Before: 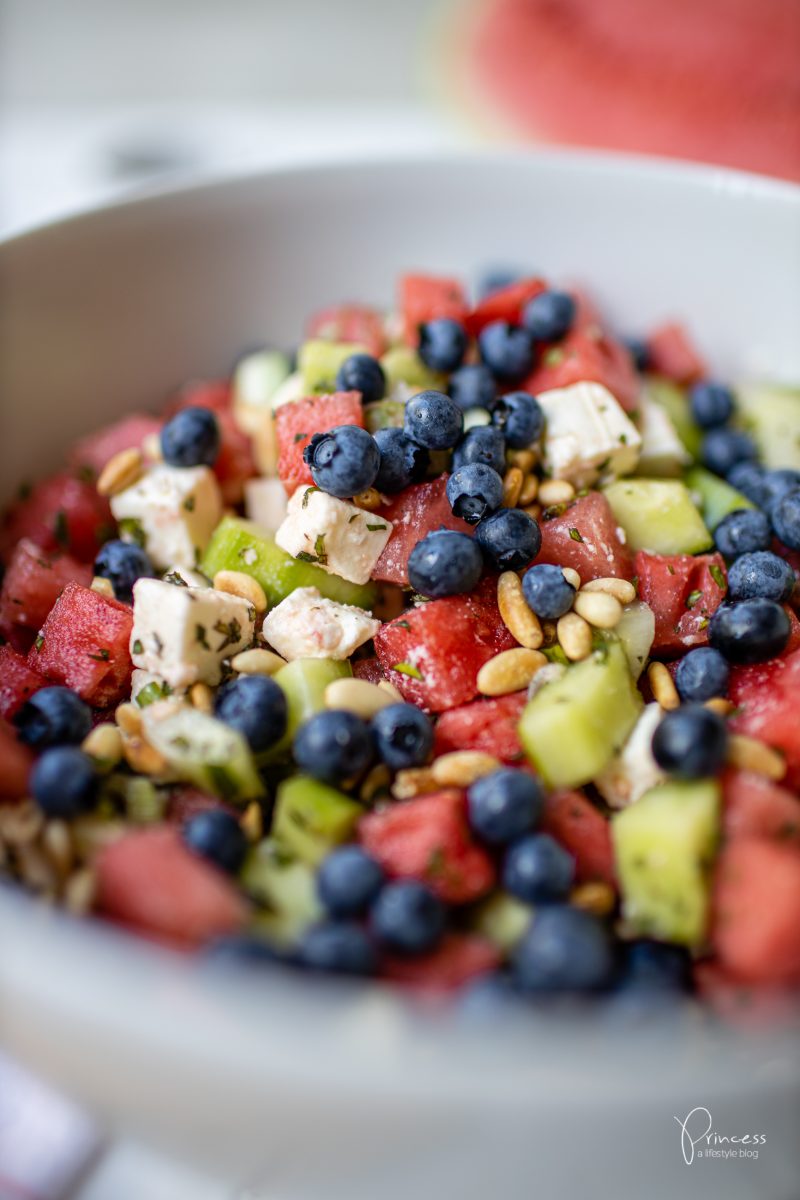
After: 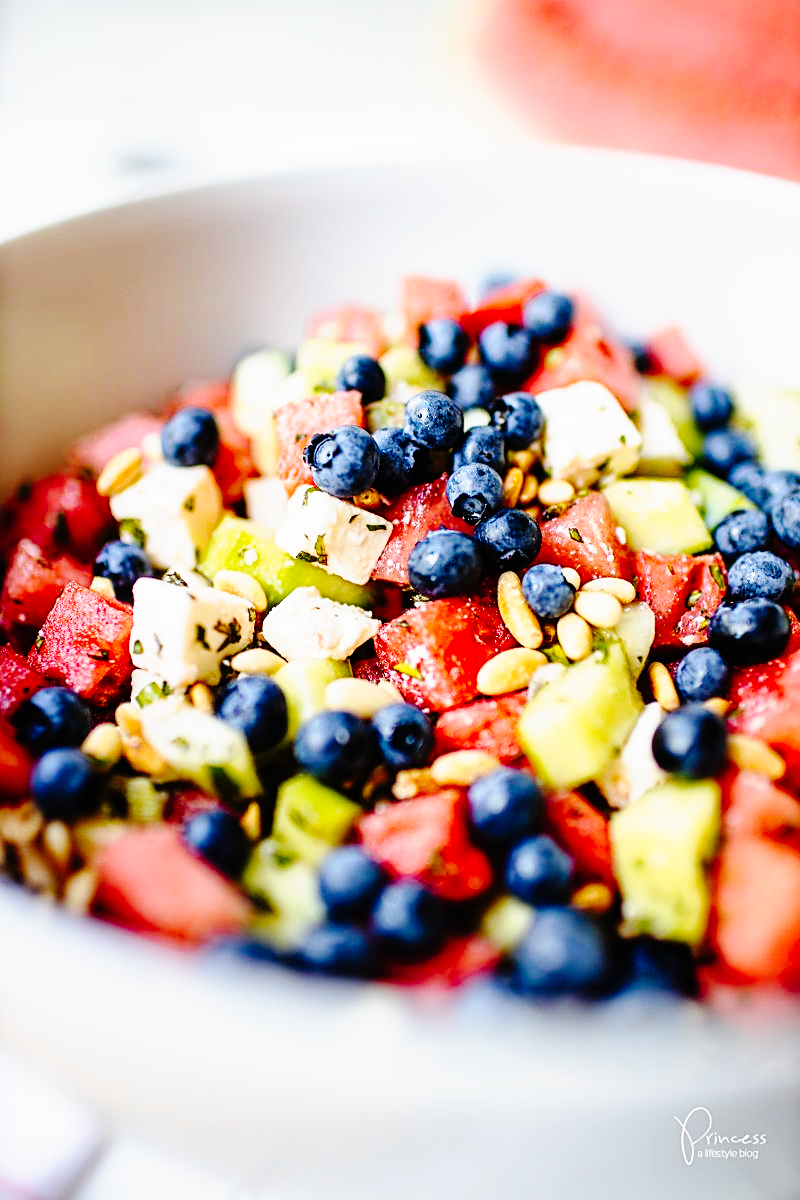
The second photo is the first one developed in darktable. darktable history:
tone curve: curves: ch0 [(0, 0) (0.003, 0.003) (0.011, 0.005) (0.025, 0.008) (0.044, 0.012) (0.069, 0.02) (0.1, 0.031) (0.136, 0.047) (0.177, 0.088) (0.224, 0.141) (0.277, 0.222) (0.335, 0.32) (0.399, 0.425) (0.468, 0.524) (0.543, 0.623) (0.623, 0.716) (0.709, 0.796) (0.801, 0.88) (0.898, 0.959) (1, 1)], preserve colors none
sharpen: on, module defaults
local contrast: mode bilateral grid, contrast 100, coarseness 100, detail 94%, midtone range 0.2
base curve: curves: ch0 [(0, 0) (0.028, 0.03) (0.121, 0.232) (0.46, 0.748) (0.859, 0.968) (1, 1)], preserve colors none
